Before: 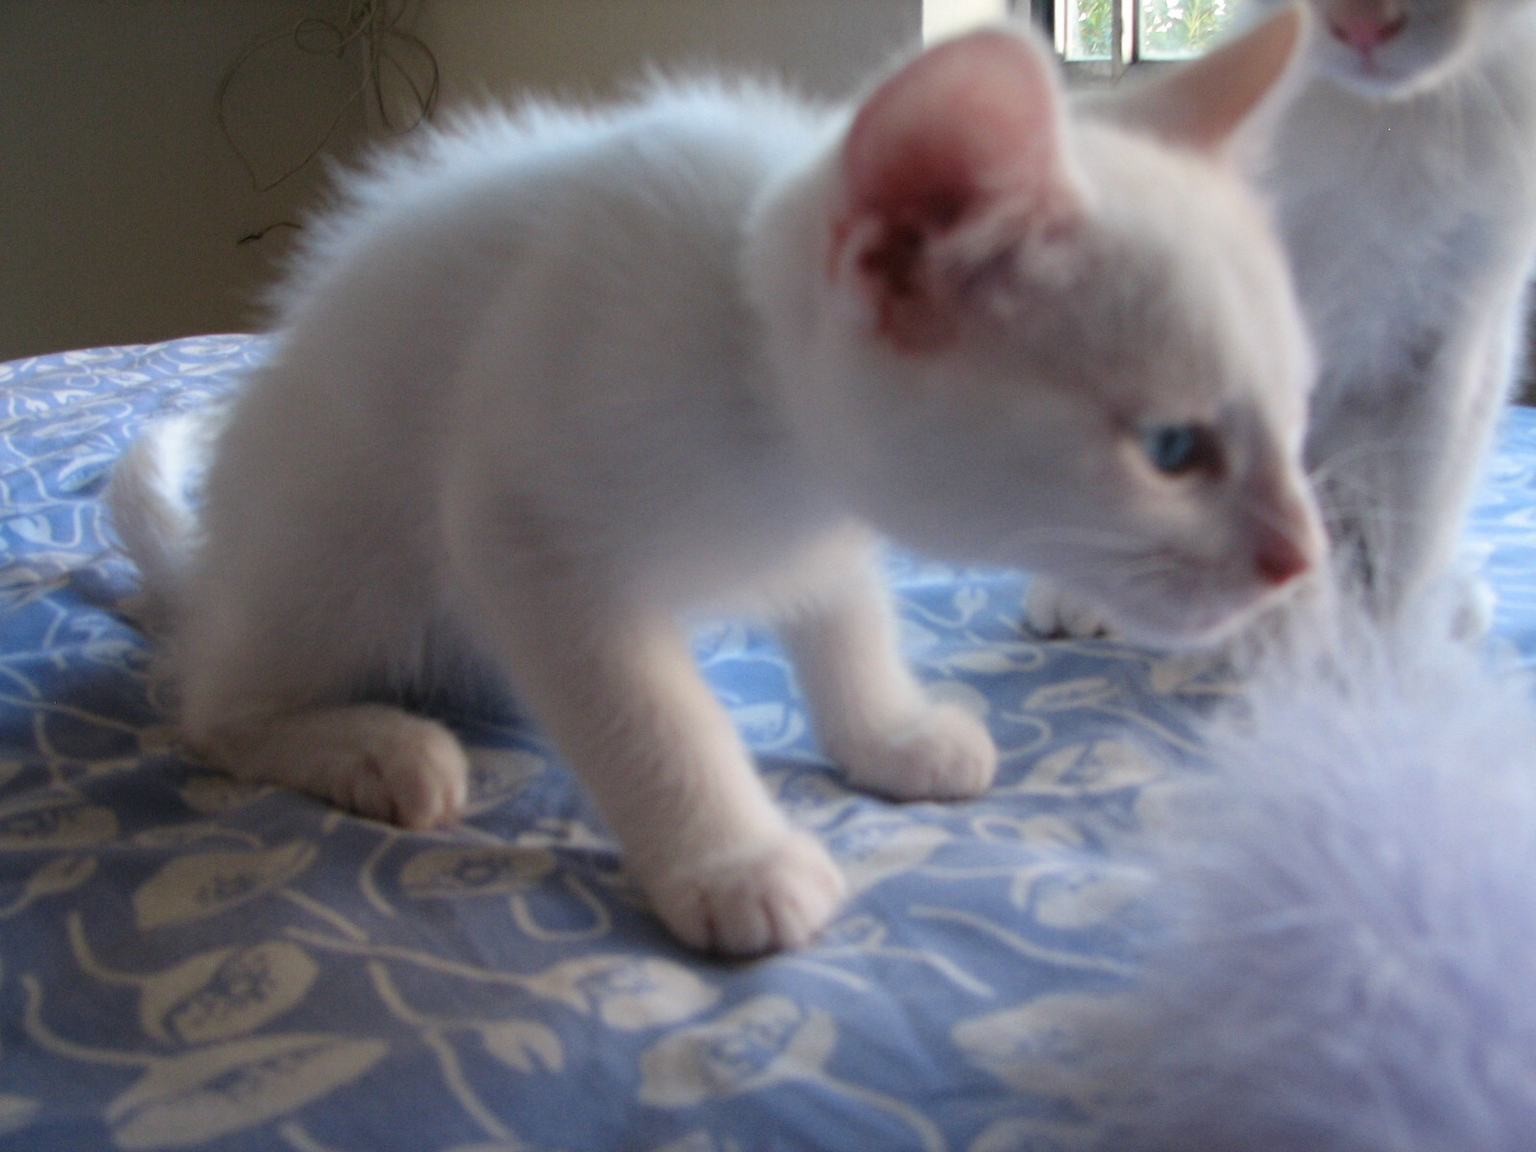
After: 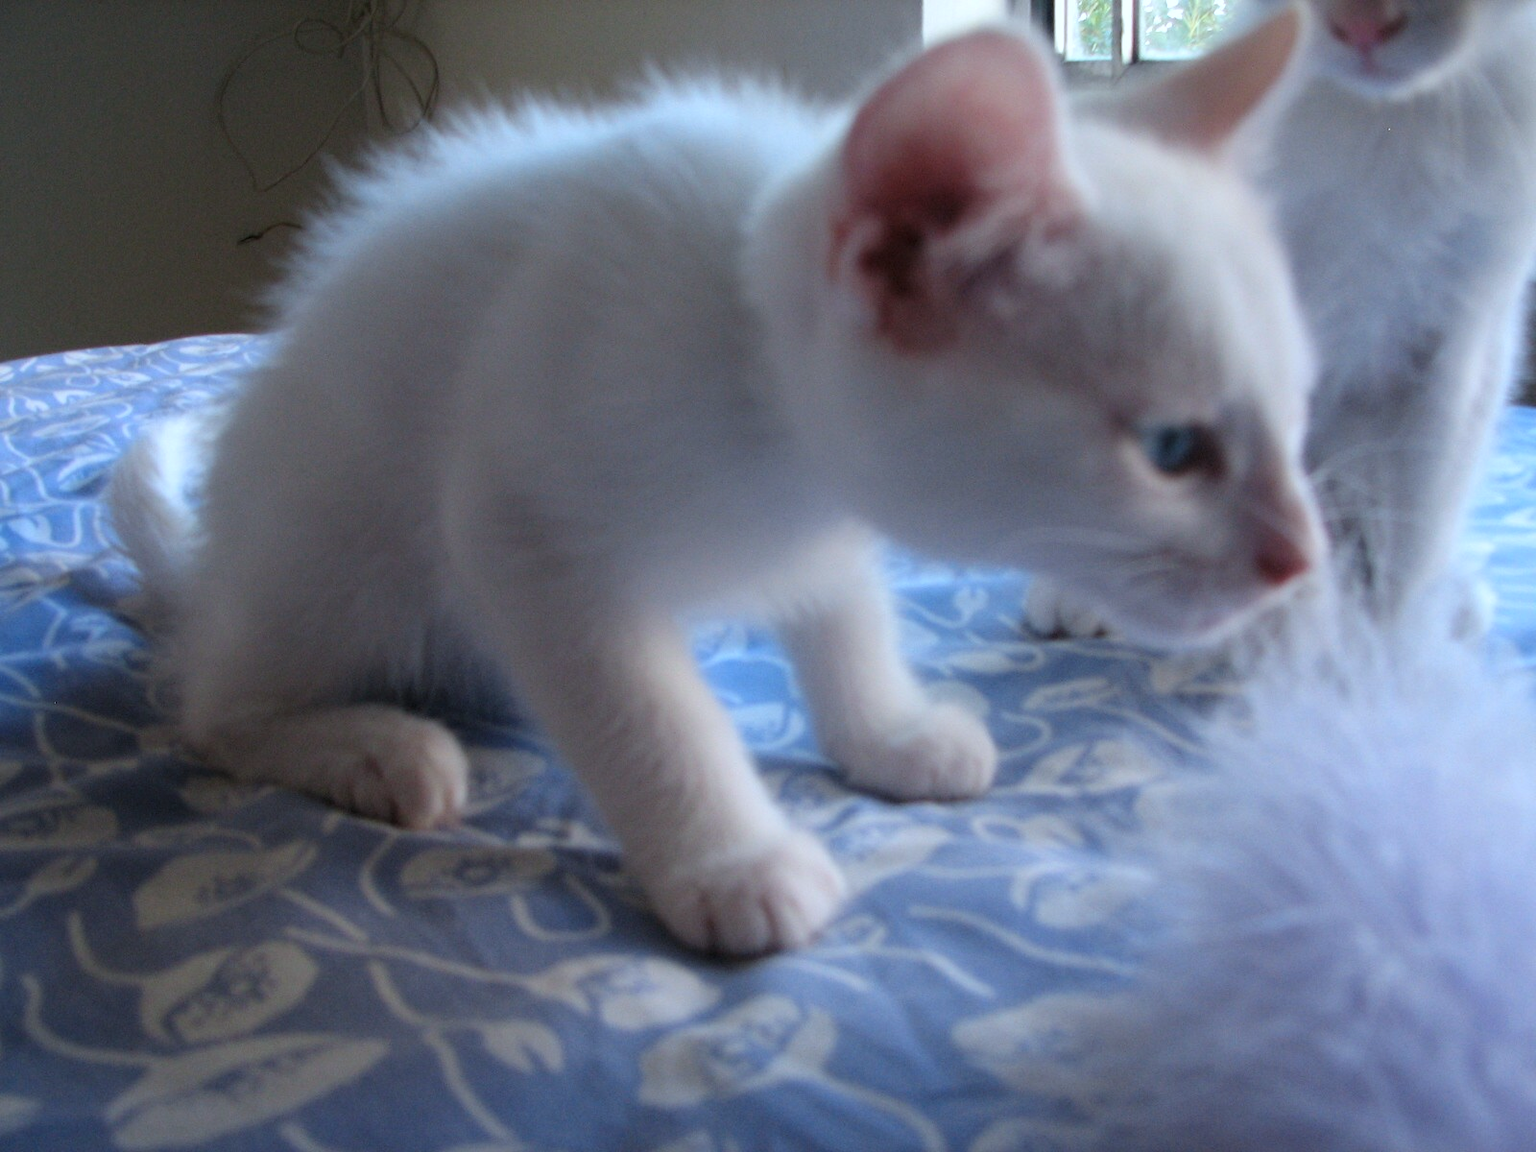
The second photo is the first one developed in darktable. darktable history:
levels: levels [0.026, 0.507, 0.987]
color calibration: illuminant custom, x 0.368, y 0.373, temperature 4330.32 K
